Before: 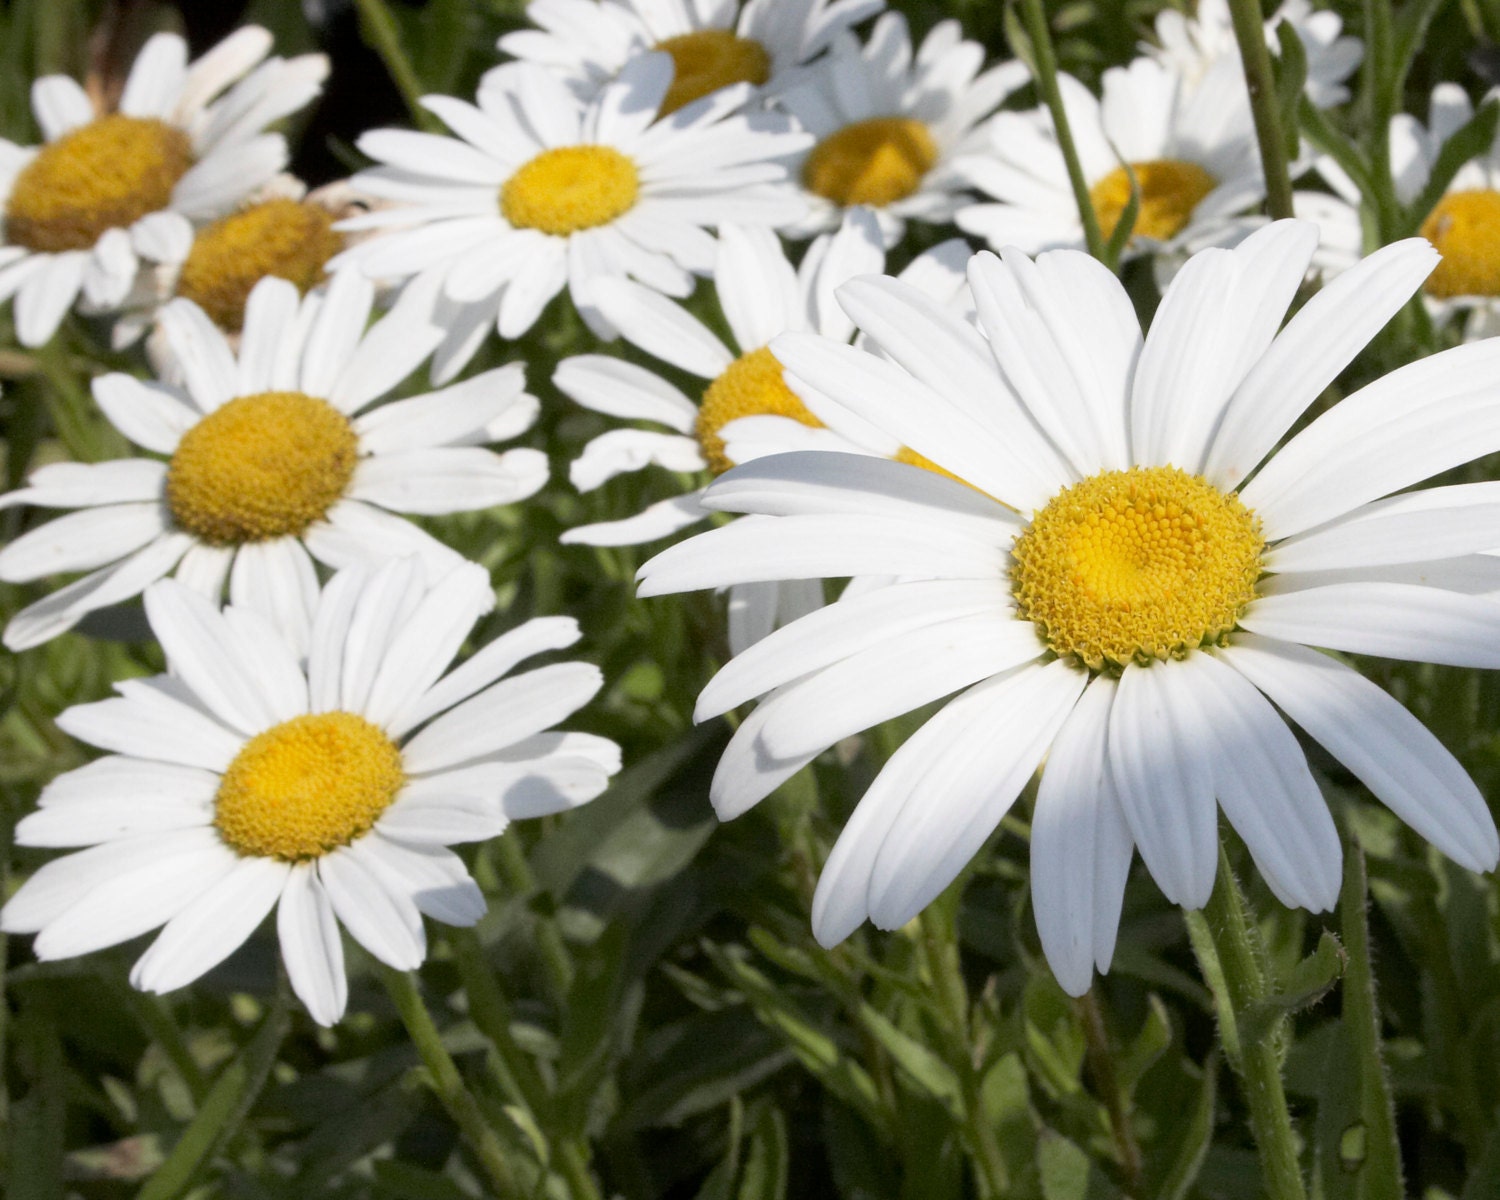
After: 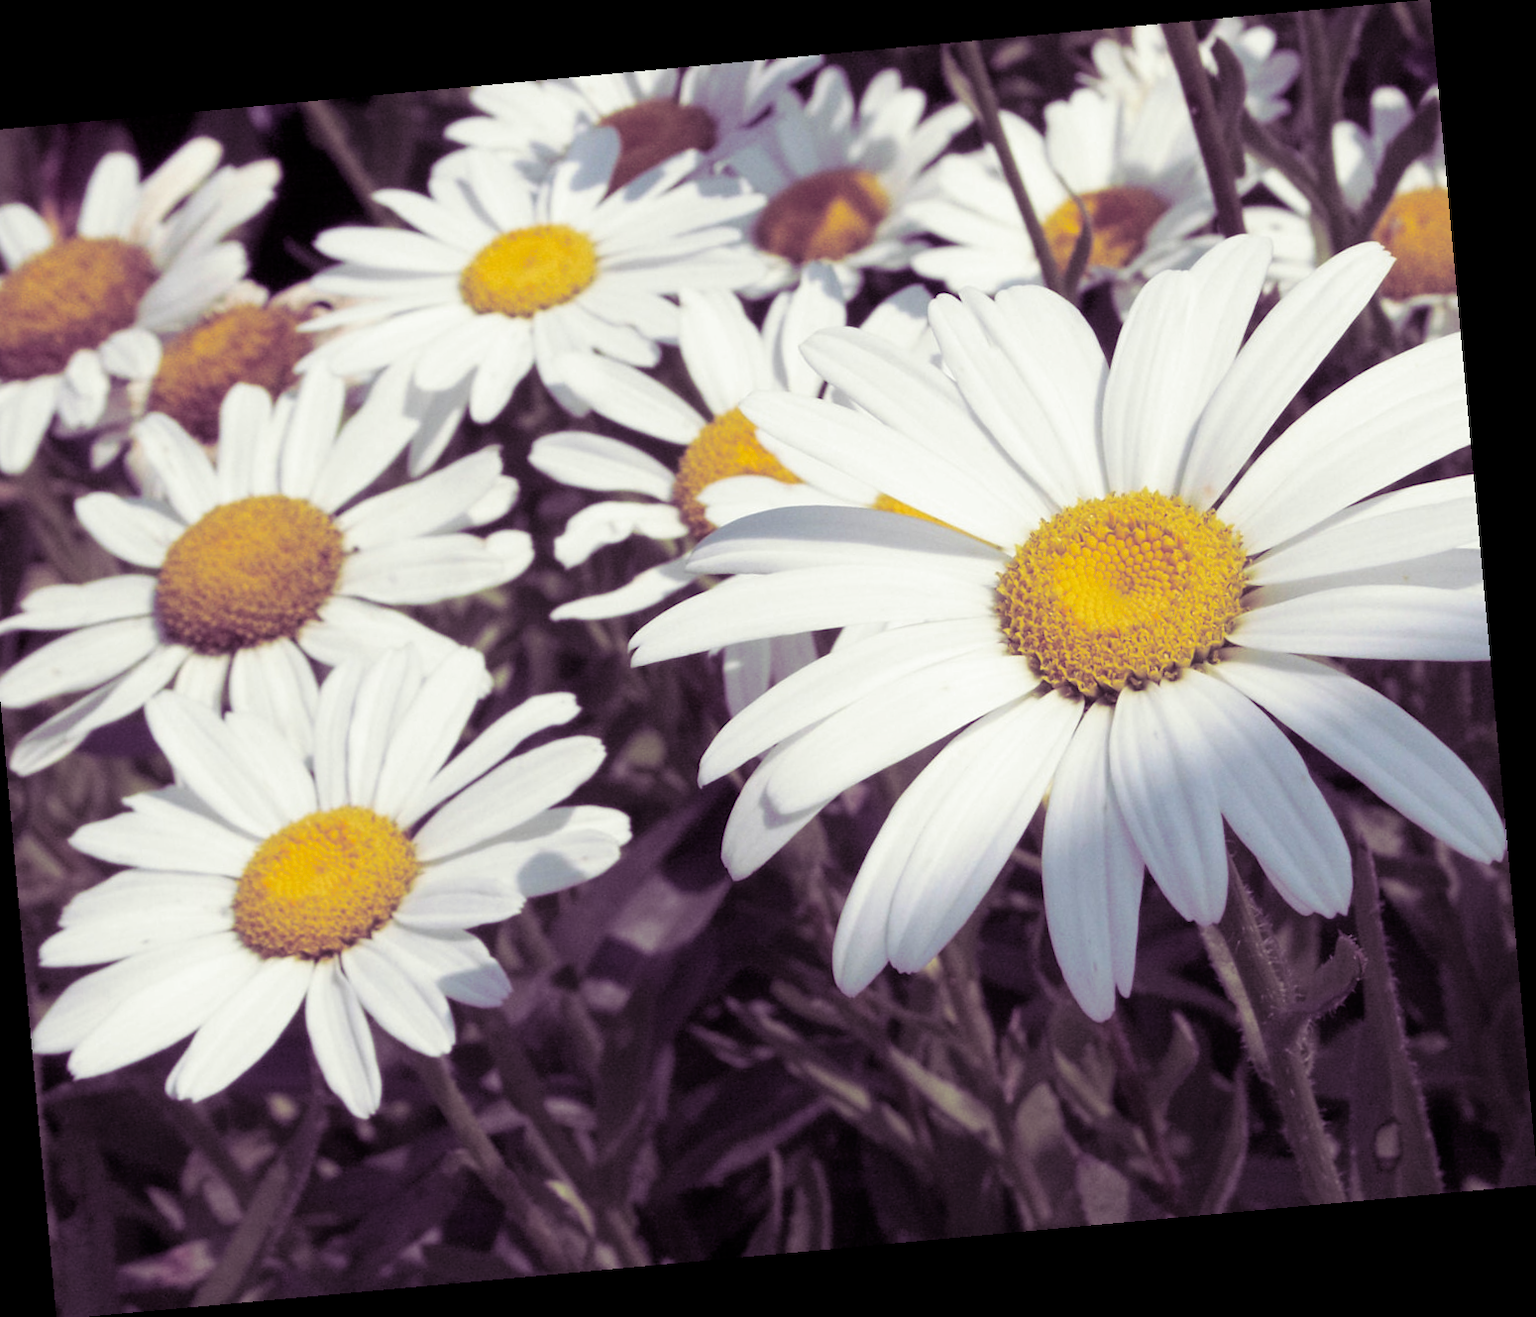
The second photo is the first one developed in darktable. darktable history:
crop and rotate: left 3.238%
rotate and perspective: rotation -5.2°, automatic cropping off
split-toning: shadows › hue 277.2°, shadows › saturation 0.74
